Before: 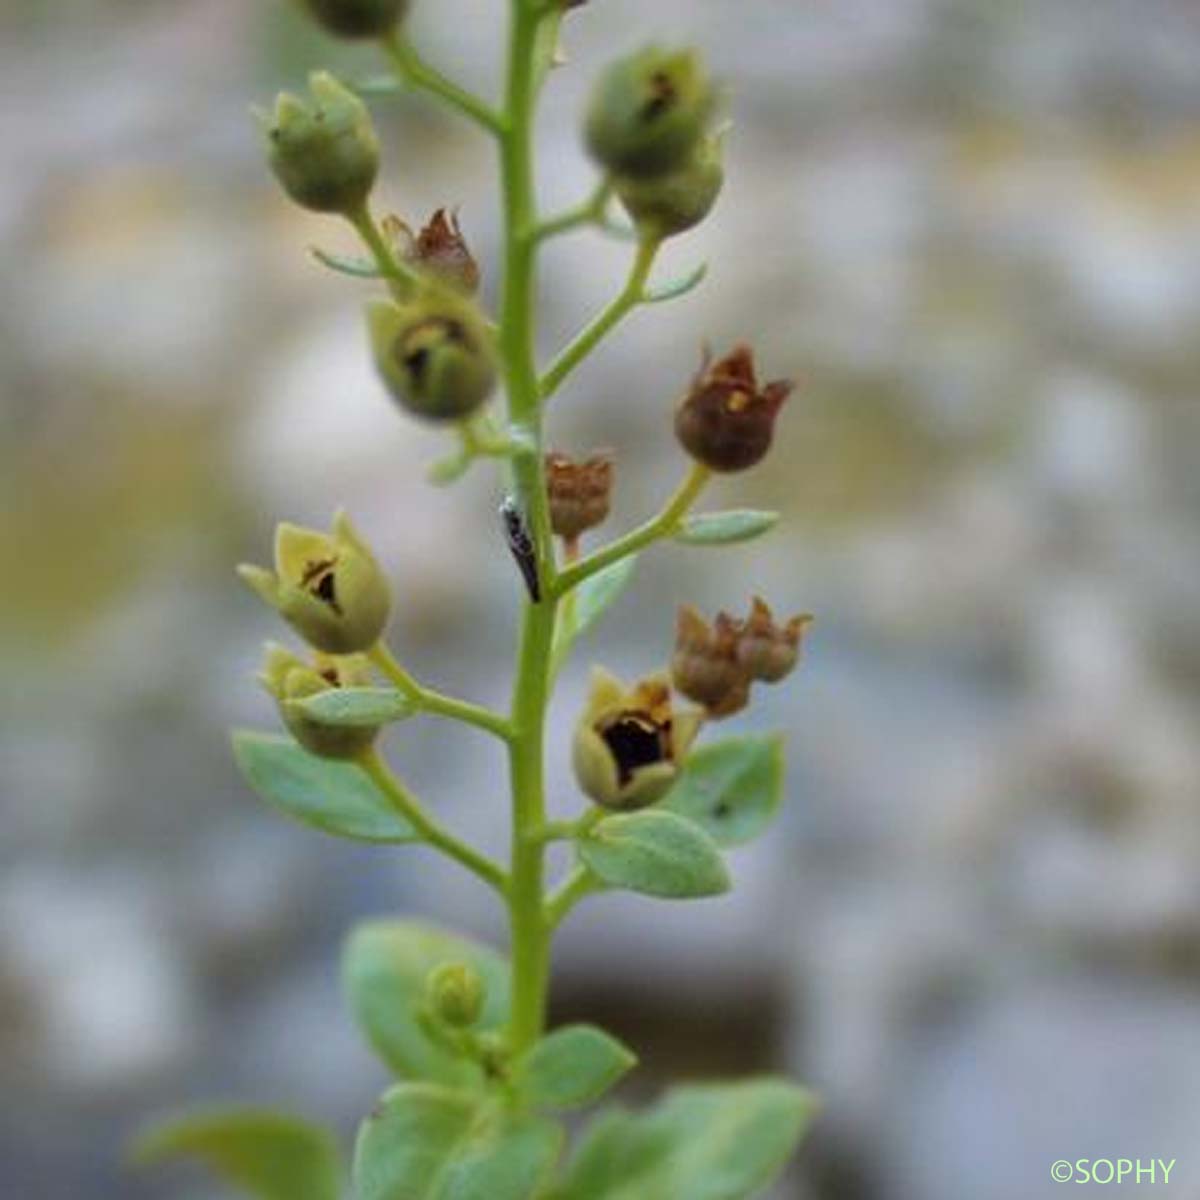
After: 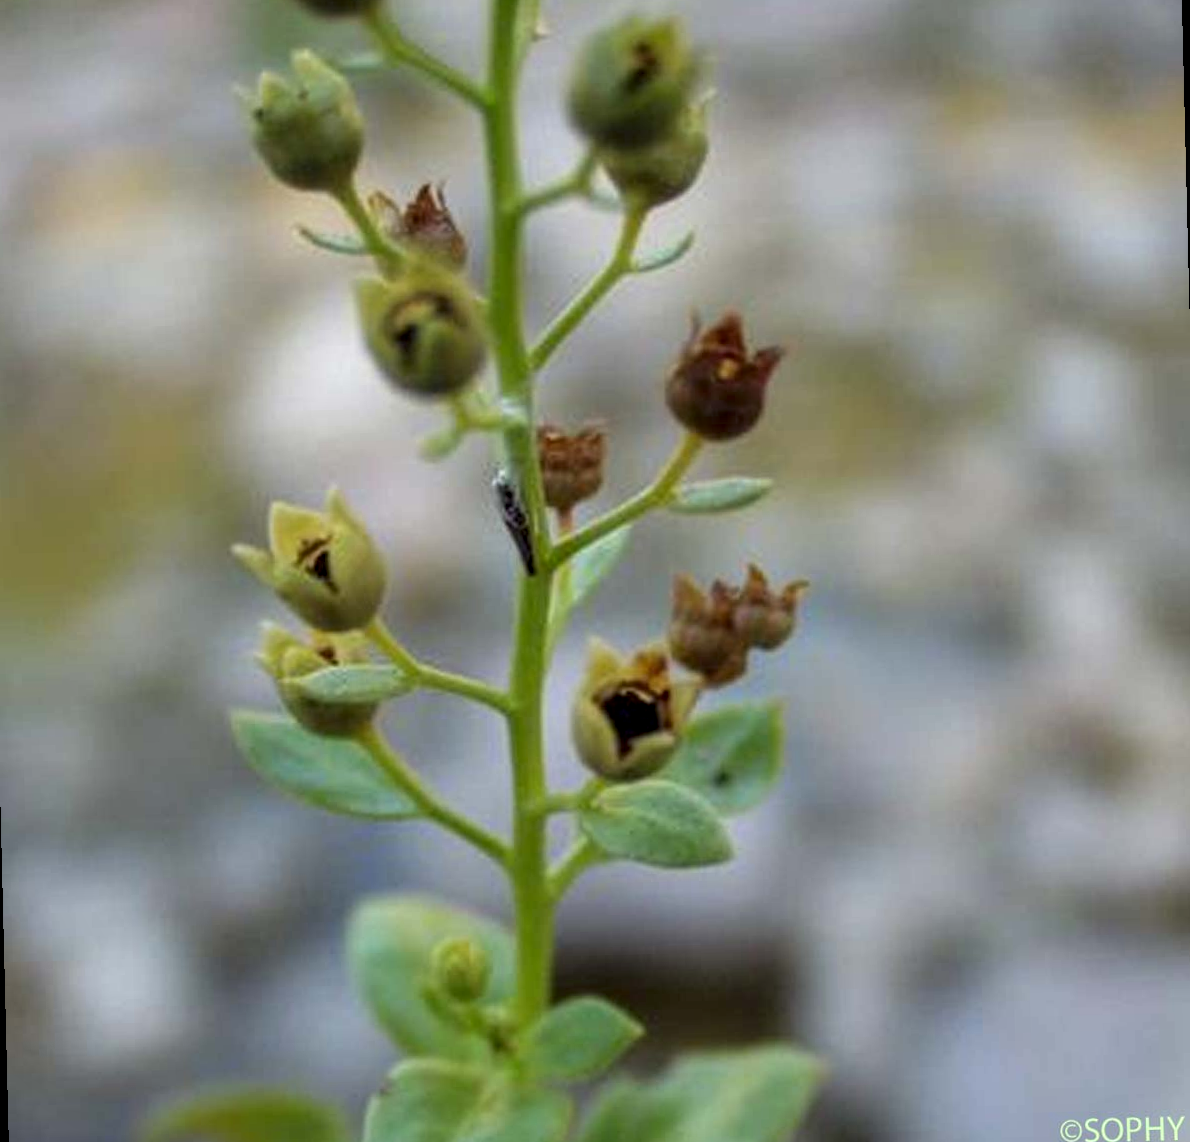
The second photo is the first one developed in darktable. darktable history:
rotate and perspective: rotation -1.42°, crop left 0.016, crop right 0.984, crop top 0.035, crop bottom 0.965
local contrast: highlights 25%, detail 130%
